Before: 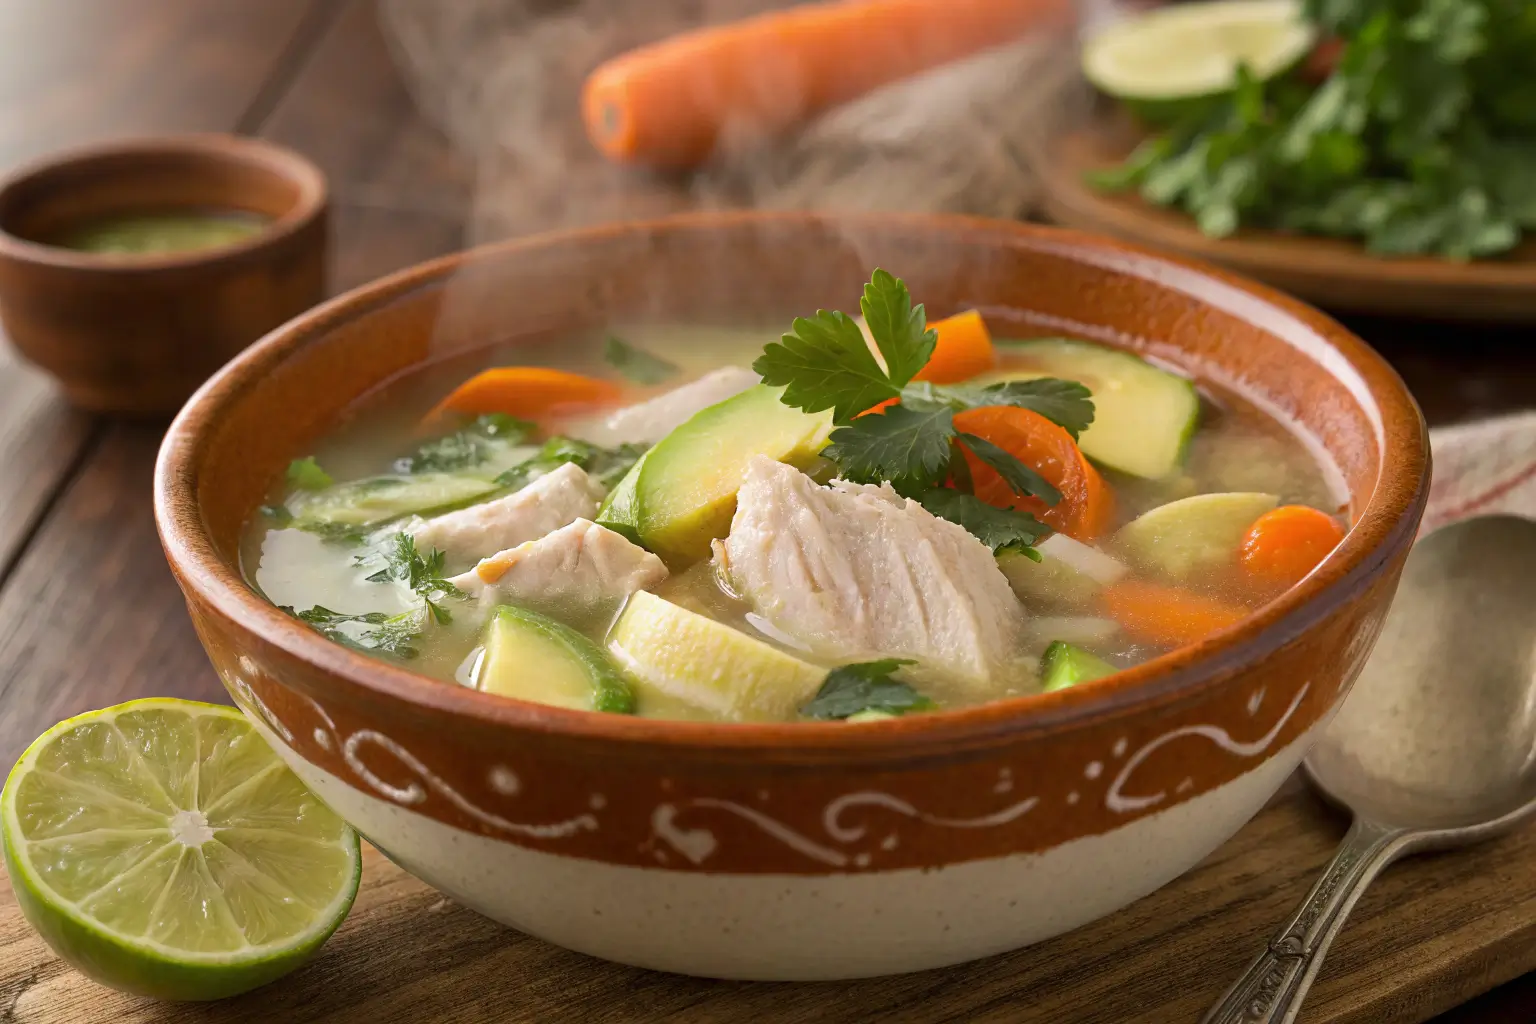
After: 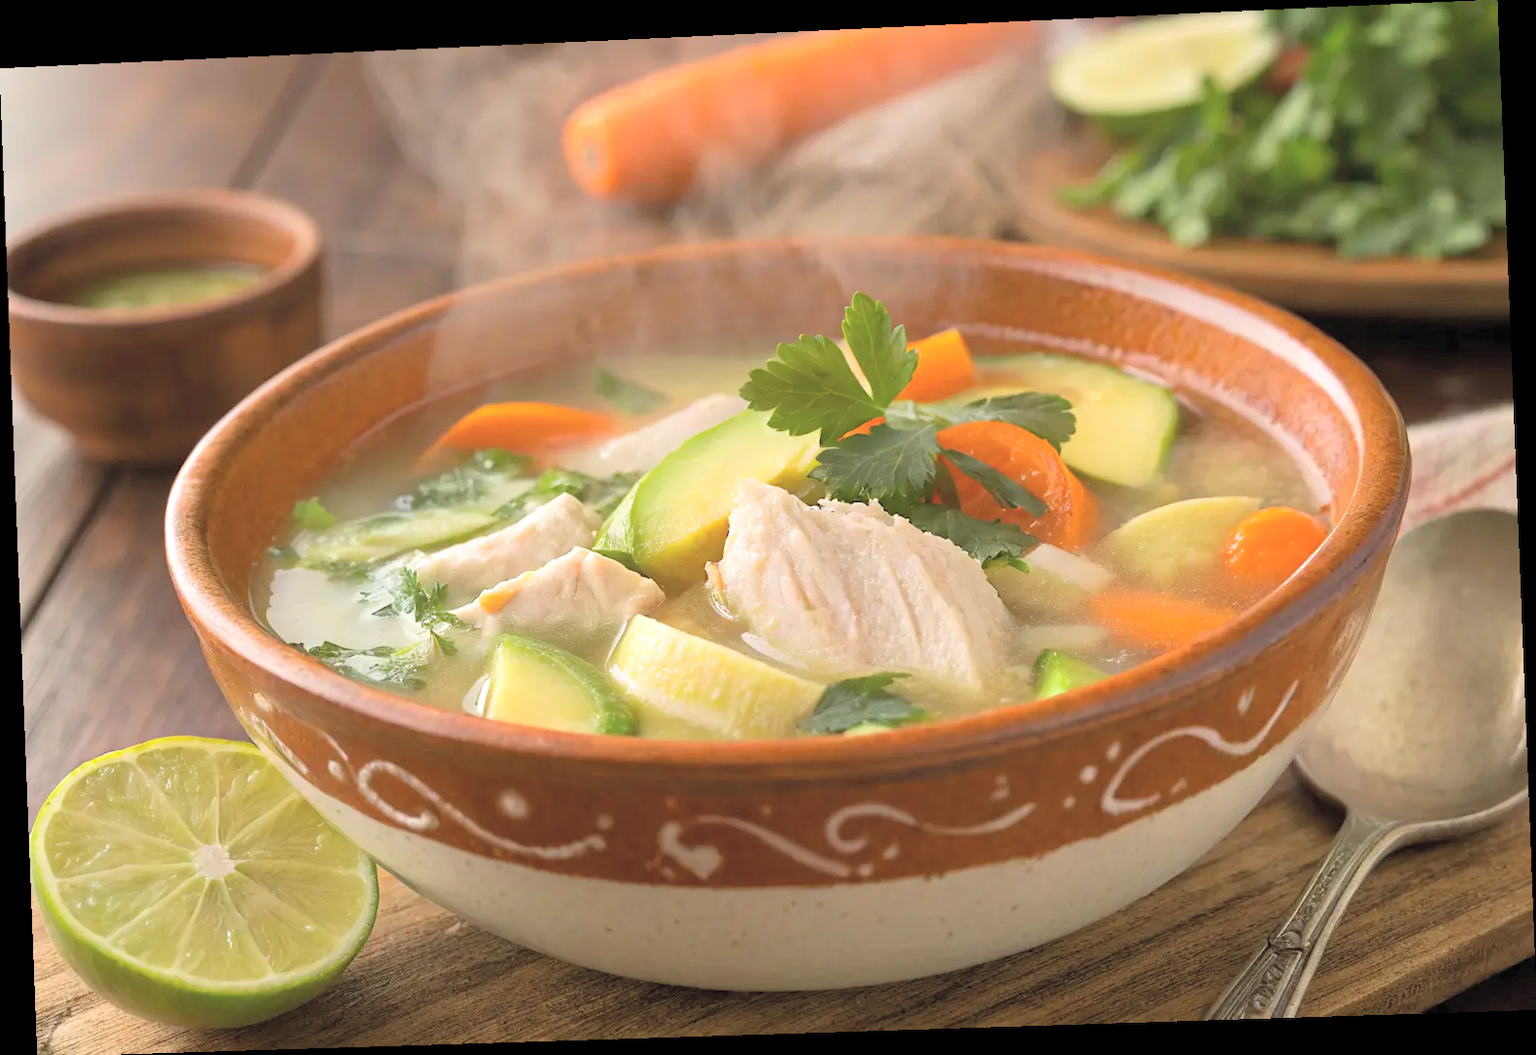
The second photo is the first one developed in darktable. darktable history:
contrast brightness saturation: brightness 0.28
exposure: exposure 0.178 EV, compensate exposure bias true, compensate highlight preservation false
rotate and perspective: rotation -2.22°, lens shift (horizontal) -0.022, automatic cropping off
